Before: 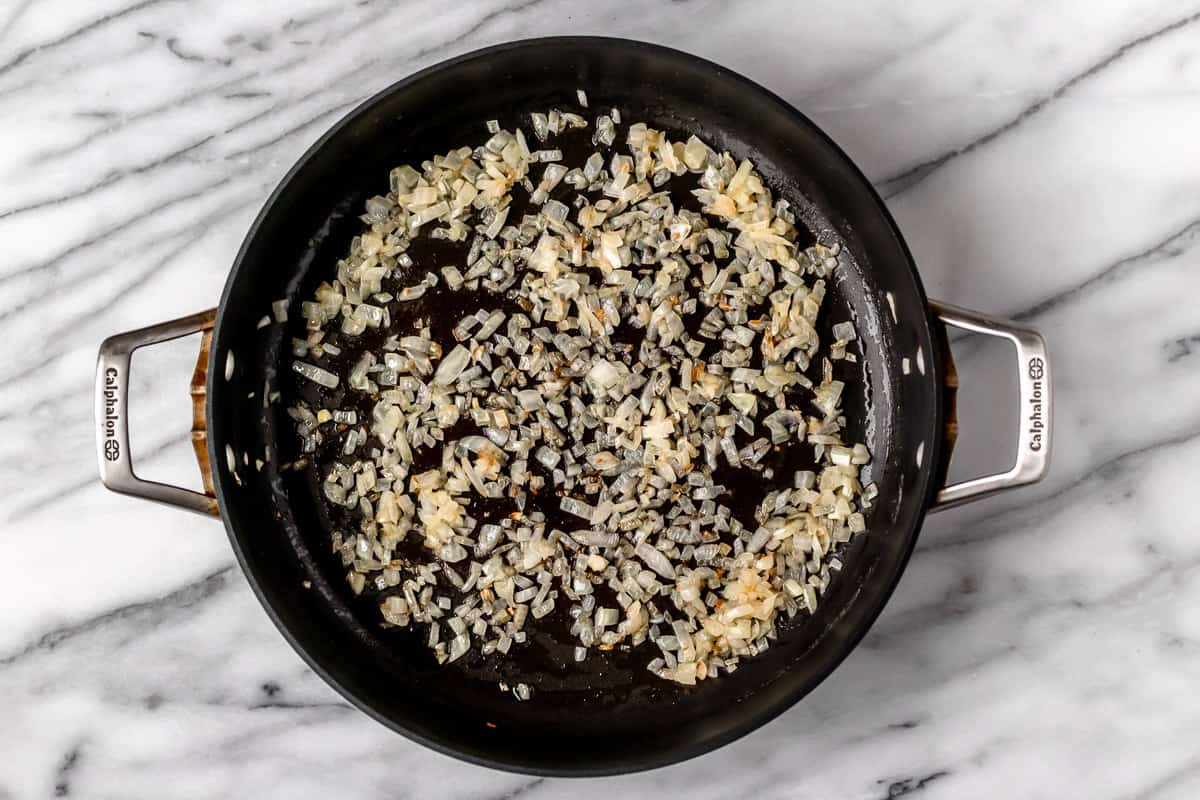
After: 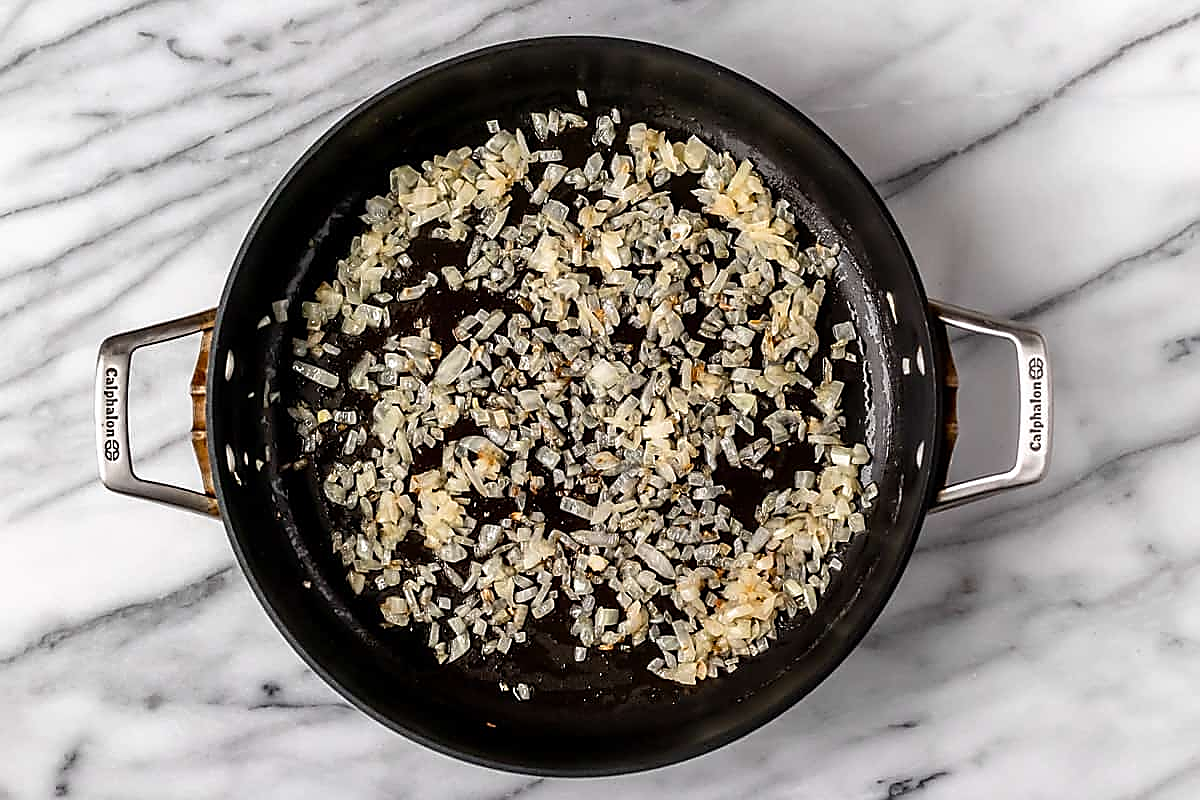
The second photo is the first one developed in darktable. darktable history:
sharpen: radius 1.398, amount 1.239, threshold 0.639
